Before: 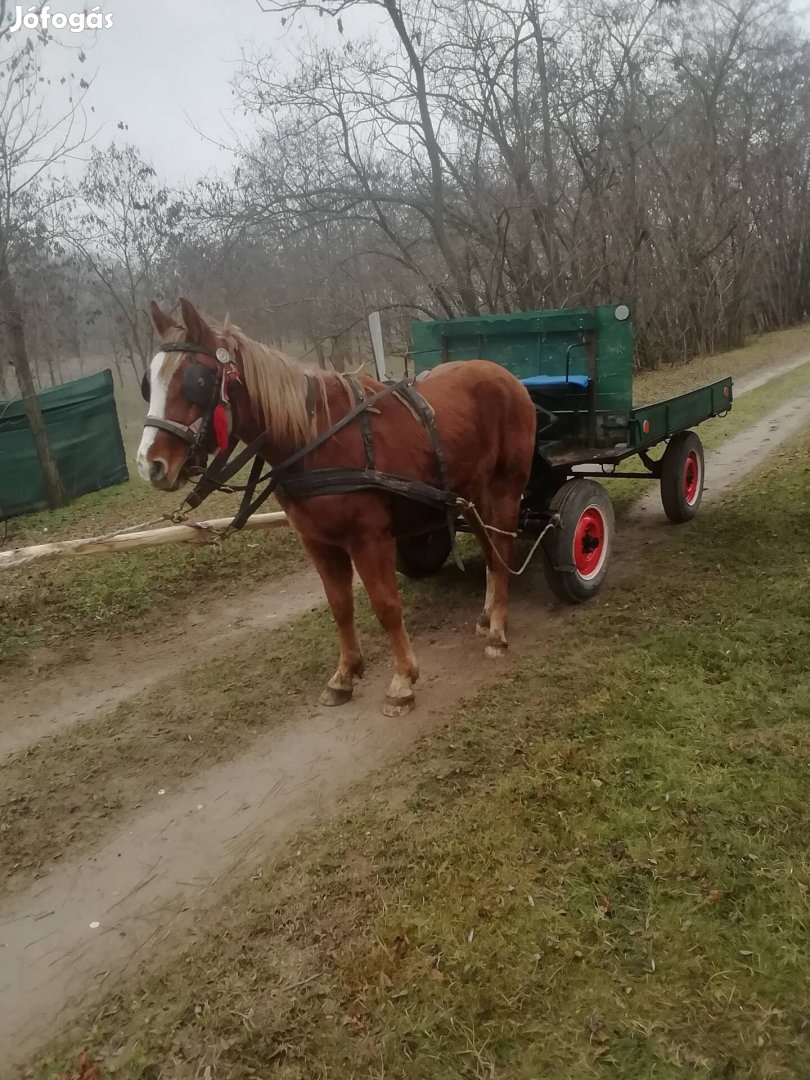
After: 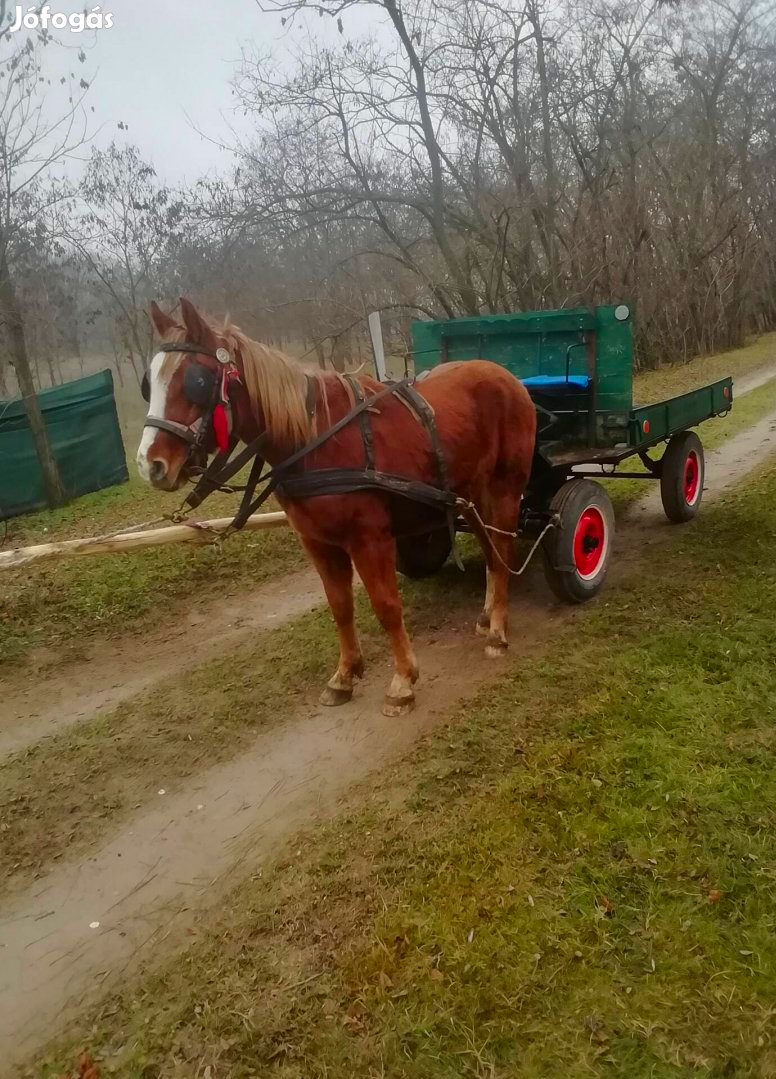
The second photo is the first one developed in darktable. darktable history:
contrast brightness saturation: saturation 0.5
crop: right 4.126%, bottom 0.031%
